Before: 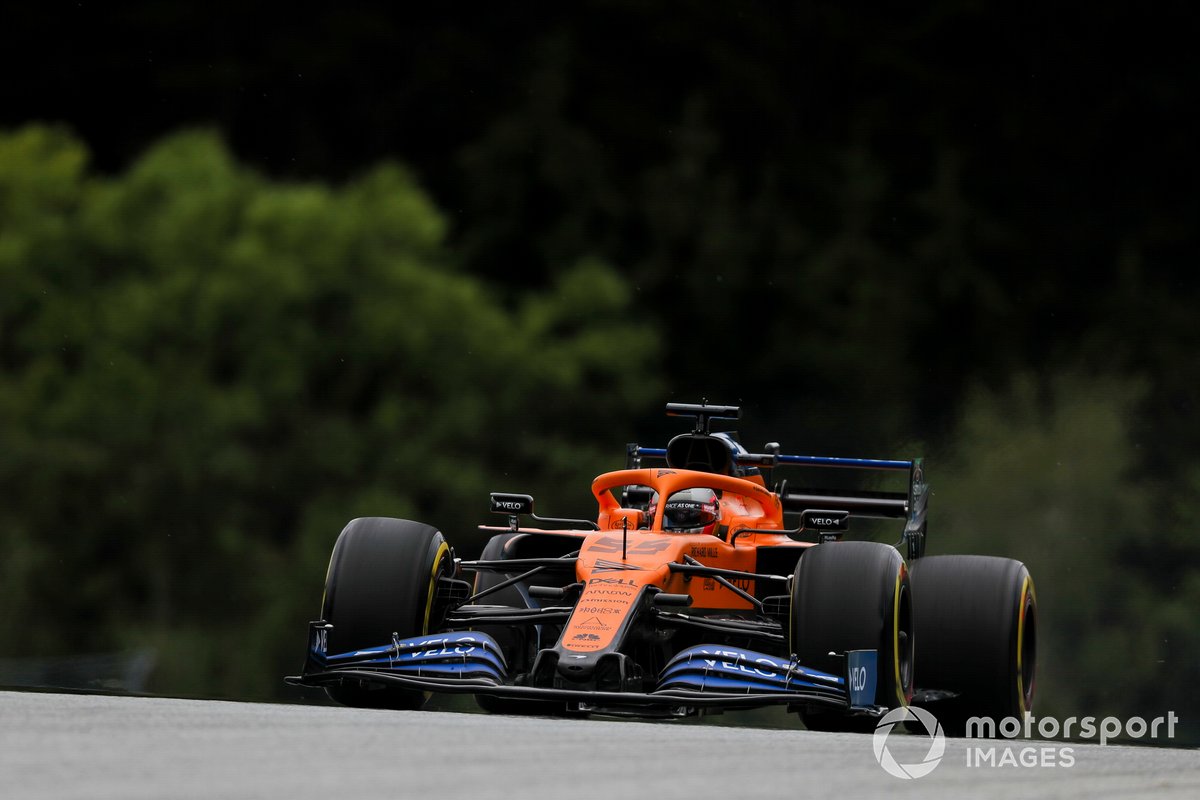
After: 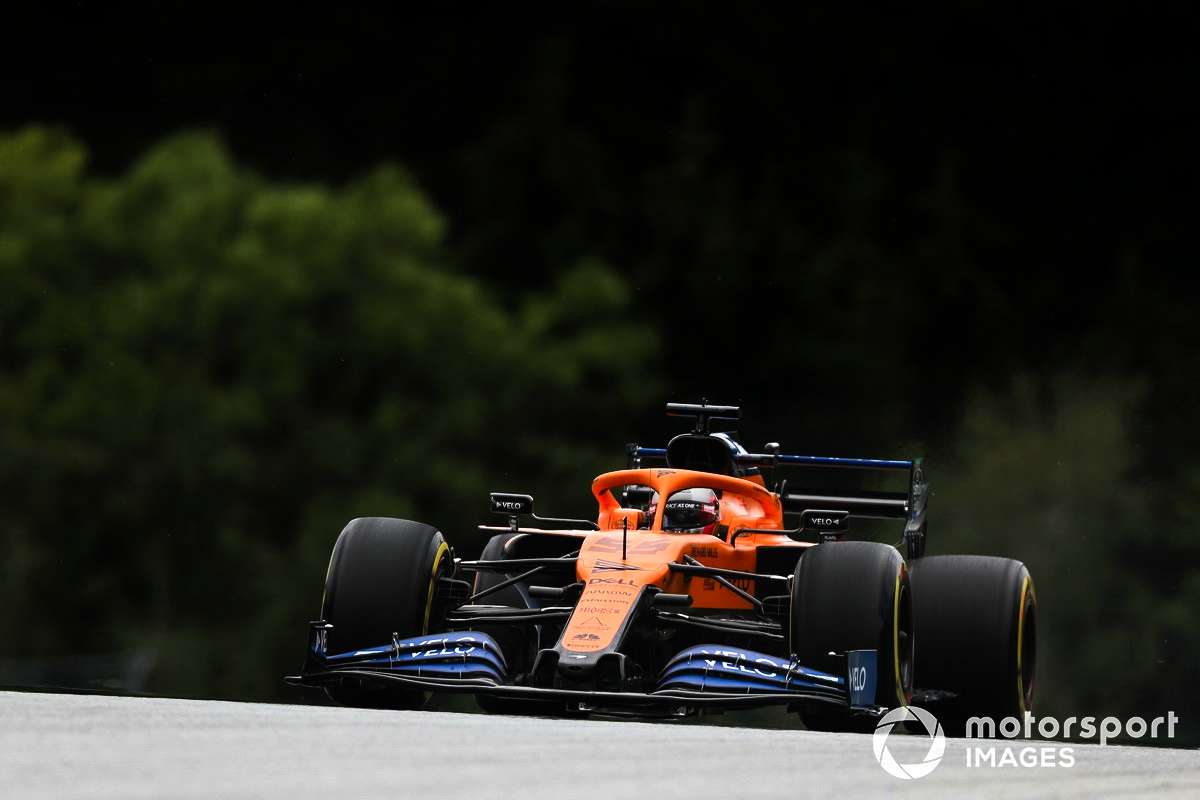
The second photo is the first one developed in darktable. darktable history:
tone equalizer: -8 EV -0.75 EV, -7 EV -0.7 EV, -6 EV -0.6 EV, -5 EV -0.4 EV, -3 EV 0.4 EV, -2 EV 0.6 EV, -1 EV 0.7 EV, +0 EV 0.75 EV, edges refinement/feathering 500, mask exposure compensation -1.57 EV, preserve details no
contrast equalizer: octaves 7, y [[0.6 ×6], [0.55 ×6], [0 ×6], [0 ×6], [0 ×6]], mix -0.3
